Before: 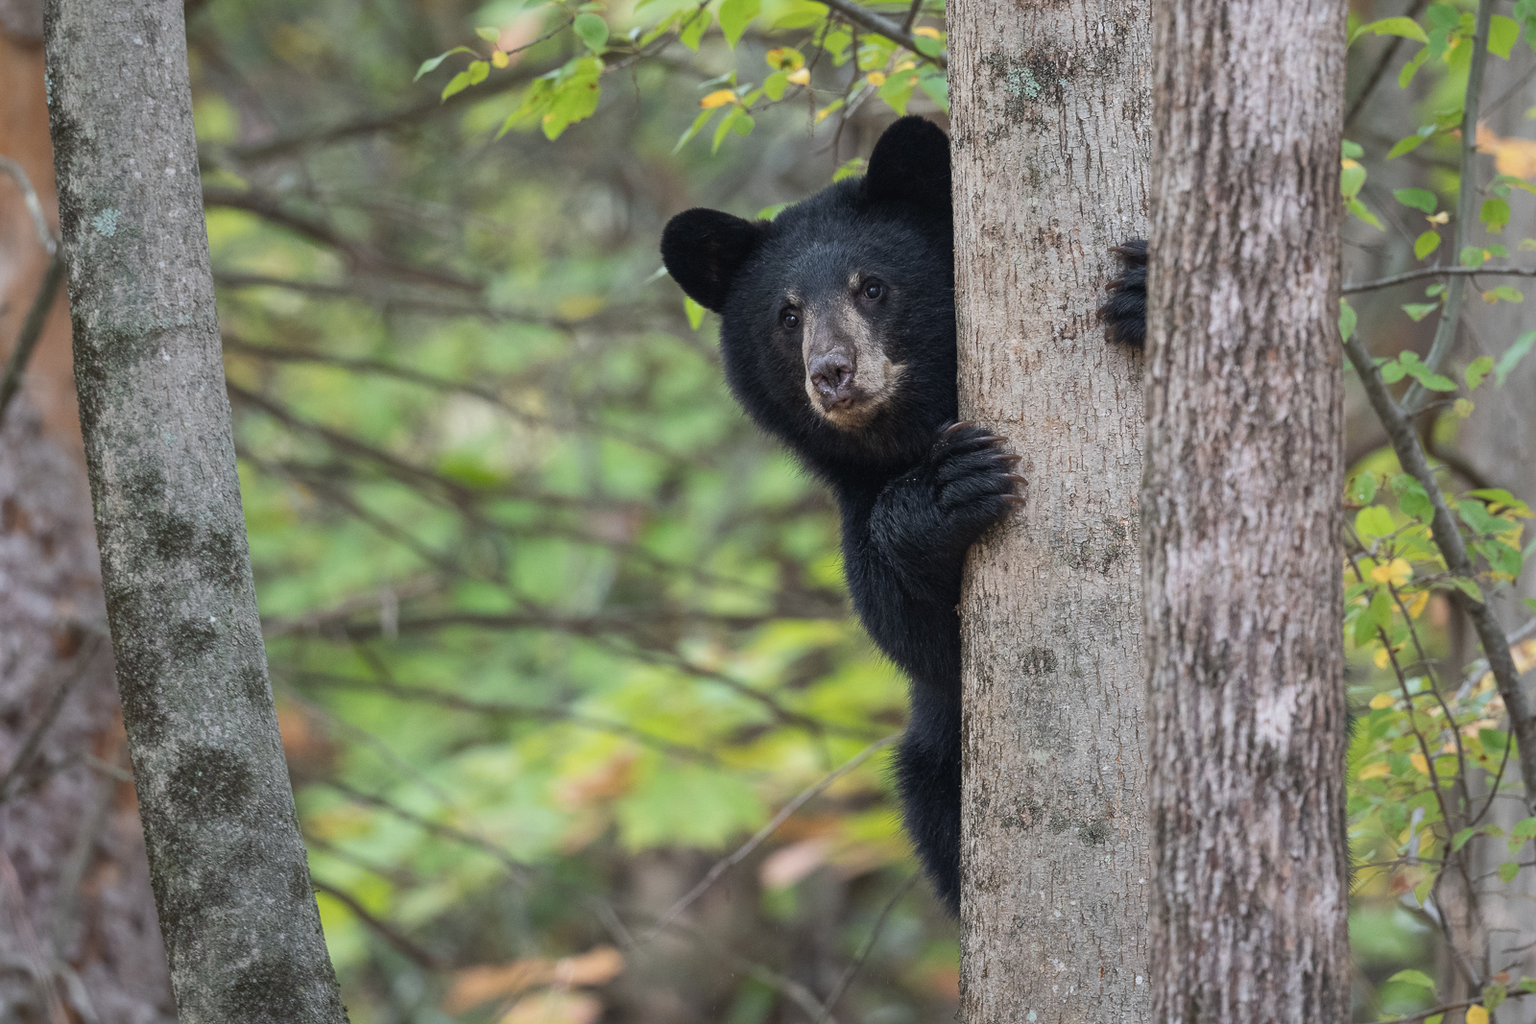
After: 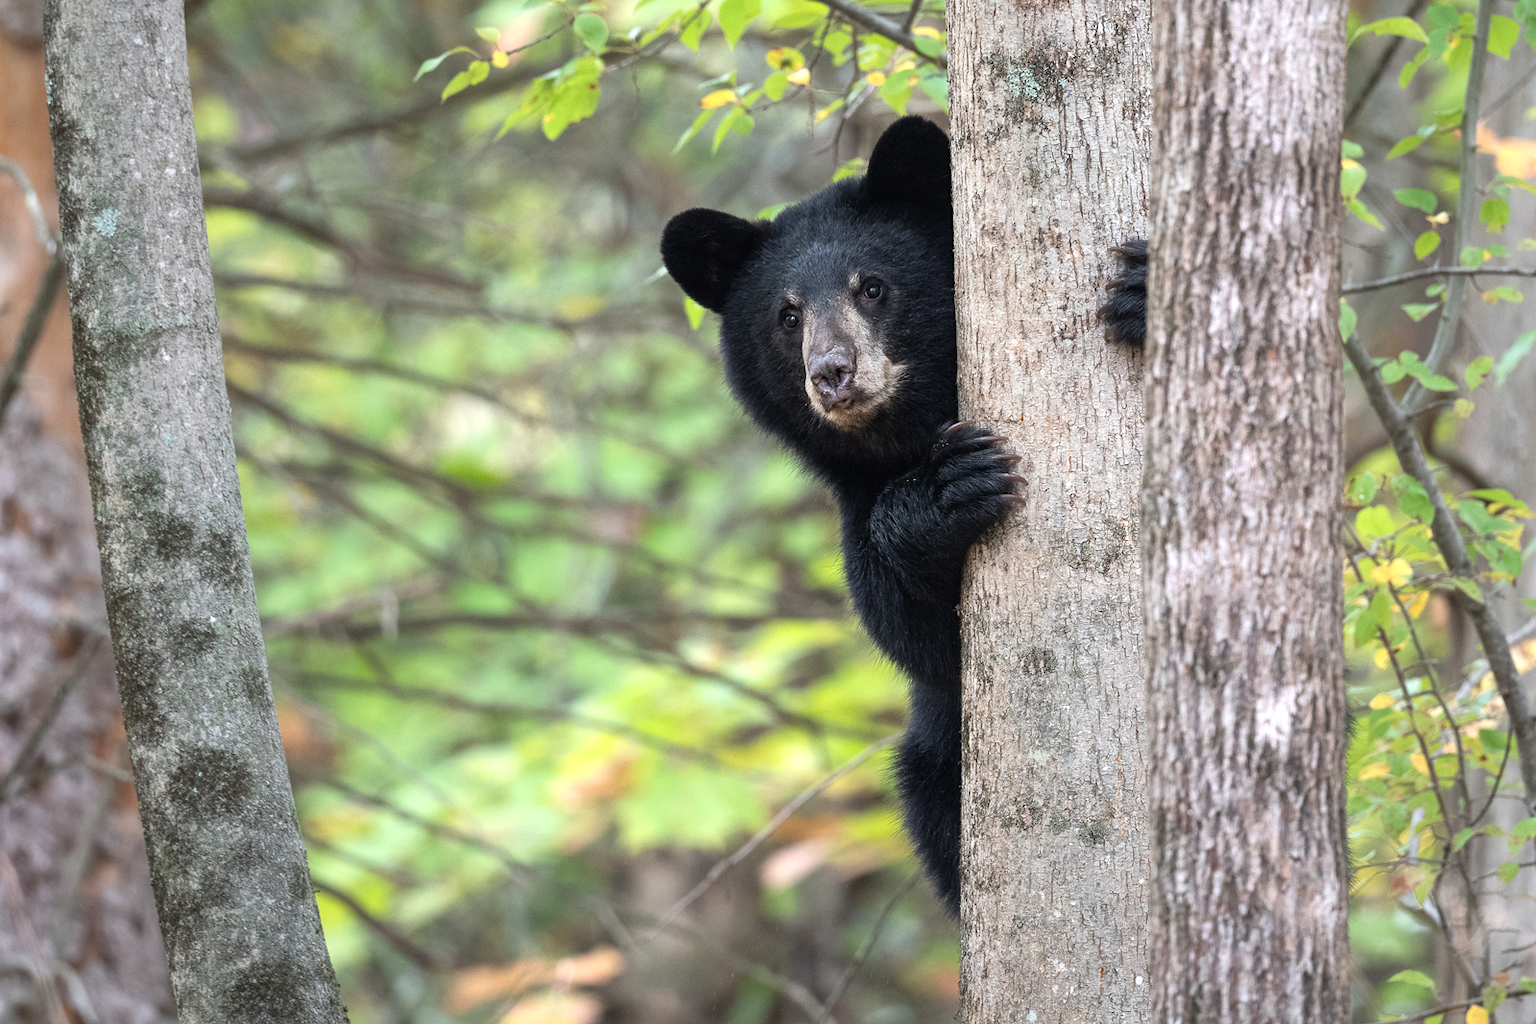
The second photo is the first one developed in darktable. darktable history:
tone equalizer: -8 EV -0.766 EV, -7 EV -0.666 EV, -6 EV -0.632 EV, -5 EV -0.369 EV, -3 EV 0.403 EV, -2 EV 0.6 EV, -1 EV 0.688 EV, +0 EV 0.72 EV
